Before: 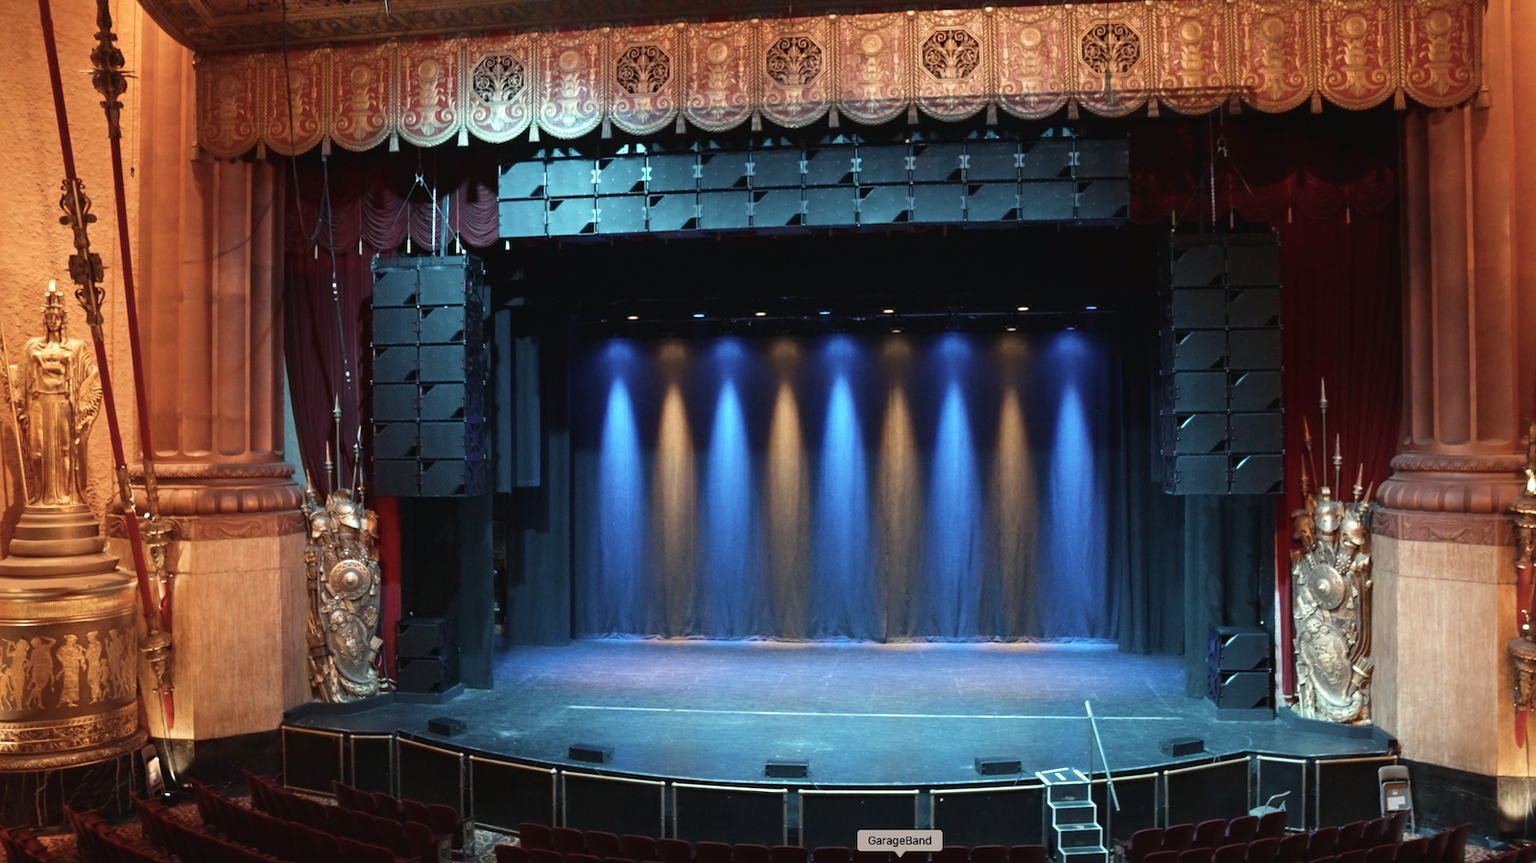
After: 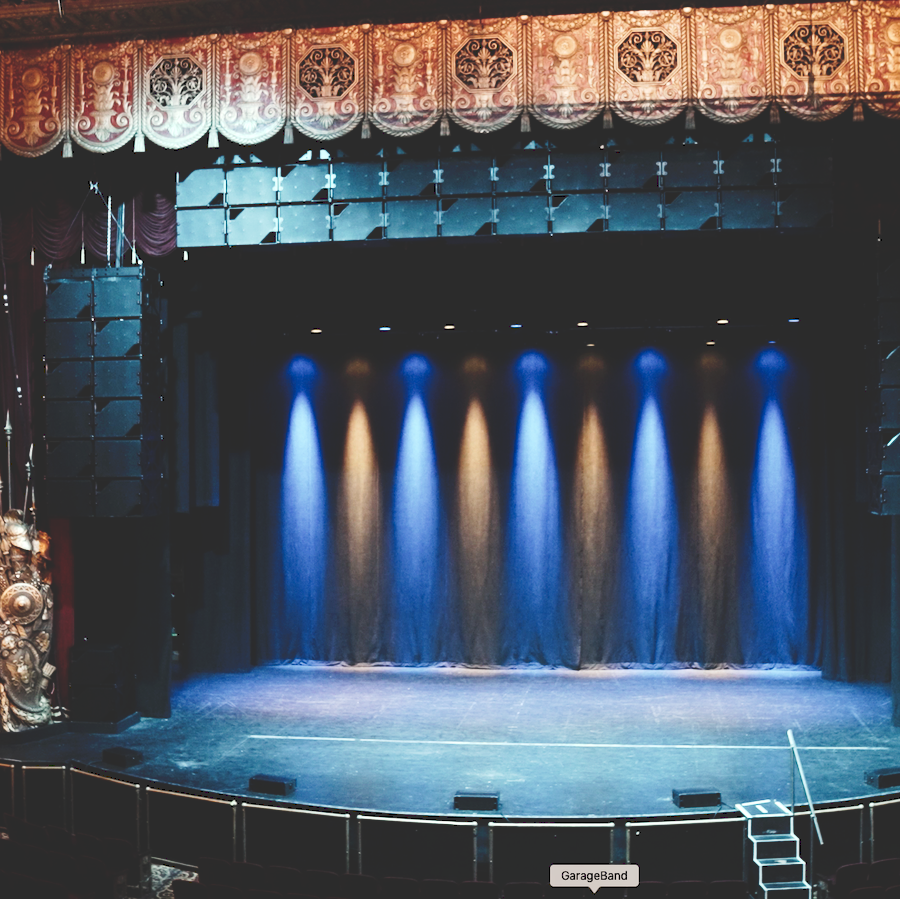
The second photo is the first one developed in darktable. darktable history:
tone curve: curves: ch0 [(0, 0) (0.003, 0.172) (0.011, 0.177) (0.025, 0.177) (0.044, 0.177) (0.069, 0.178) (0.1, 0.181) (0.136, 0.19) (0.177, 0.208) (0.224, 0.226) (0.277, 0.274) (0.335, 0.338) (0.399, 0.43) (0.468, 0.535) (0.543, 0.635) (0.623, 0.726) (0.709, 0.815) (0.801, 0.882) (0.898, 0.936) (1, 1)], preserve colors none
contrast brightness saturation: contrast 0.11, saturation -0.17
crop: left 21.496%, right 22.254%
